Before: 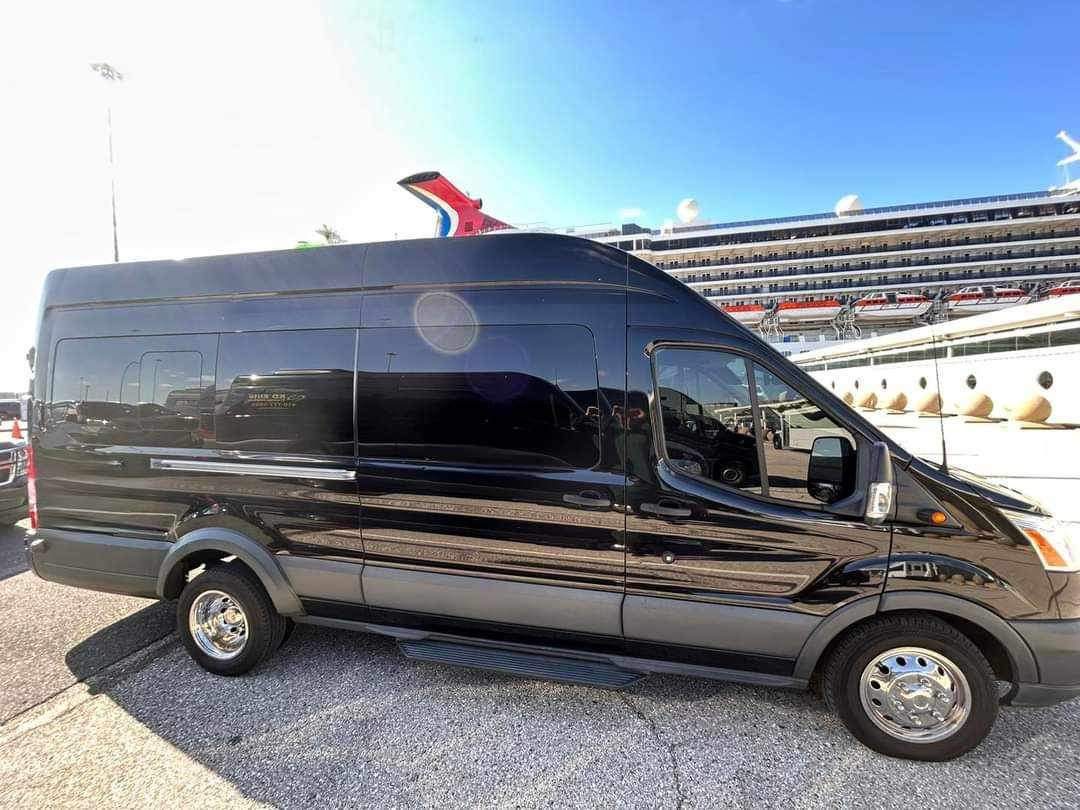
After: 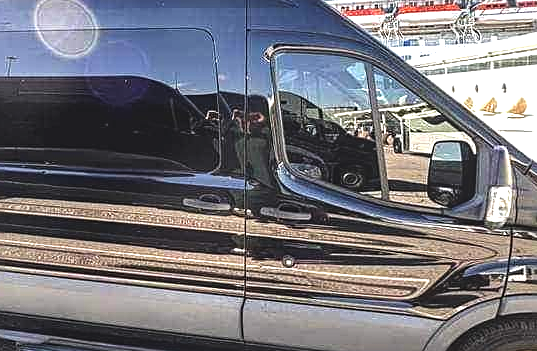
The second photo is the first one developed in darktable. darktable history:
exposure: black level correction -0.006, exposure 1 EV, compensate highlight preservation false
sharpen: on, module defaults
local contrast: on, module defaults
crop: left 35.205%, top 36.618%, right 15.042%, bottom 20.039%
